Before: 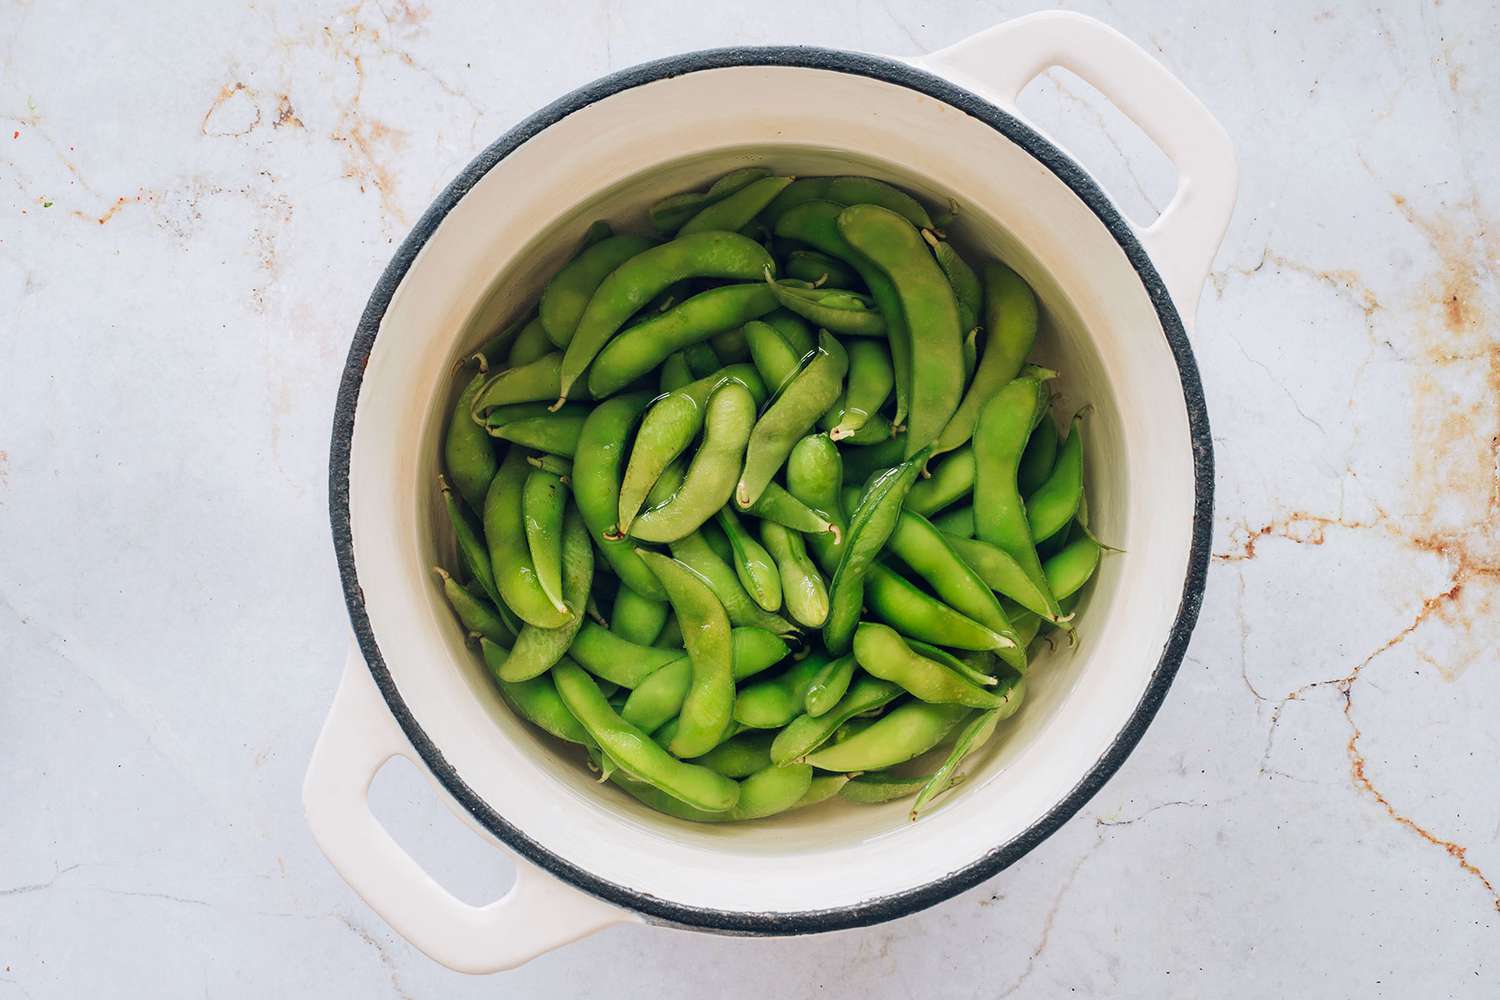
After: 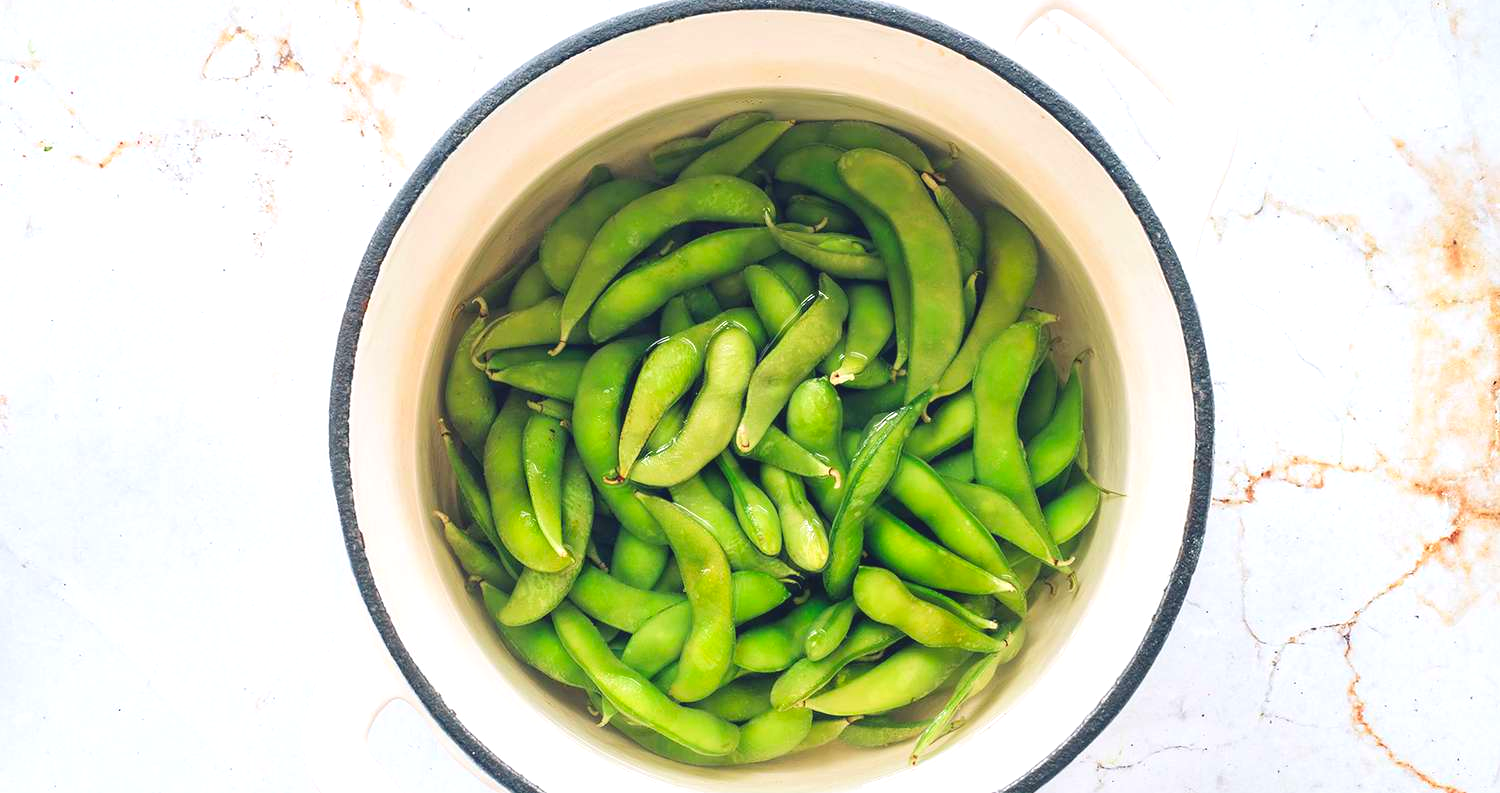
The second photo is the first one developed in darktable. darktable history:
contrast brightness saturation: contrast -0.1, brightness 0.05, saturation 0.08
crop and rotate: top 5.667%, bottom 14.937%
exposure: exposure 0.74 EV, compensate highlight preservation false
